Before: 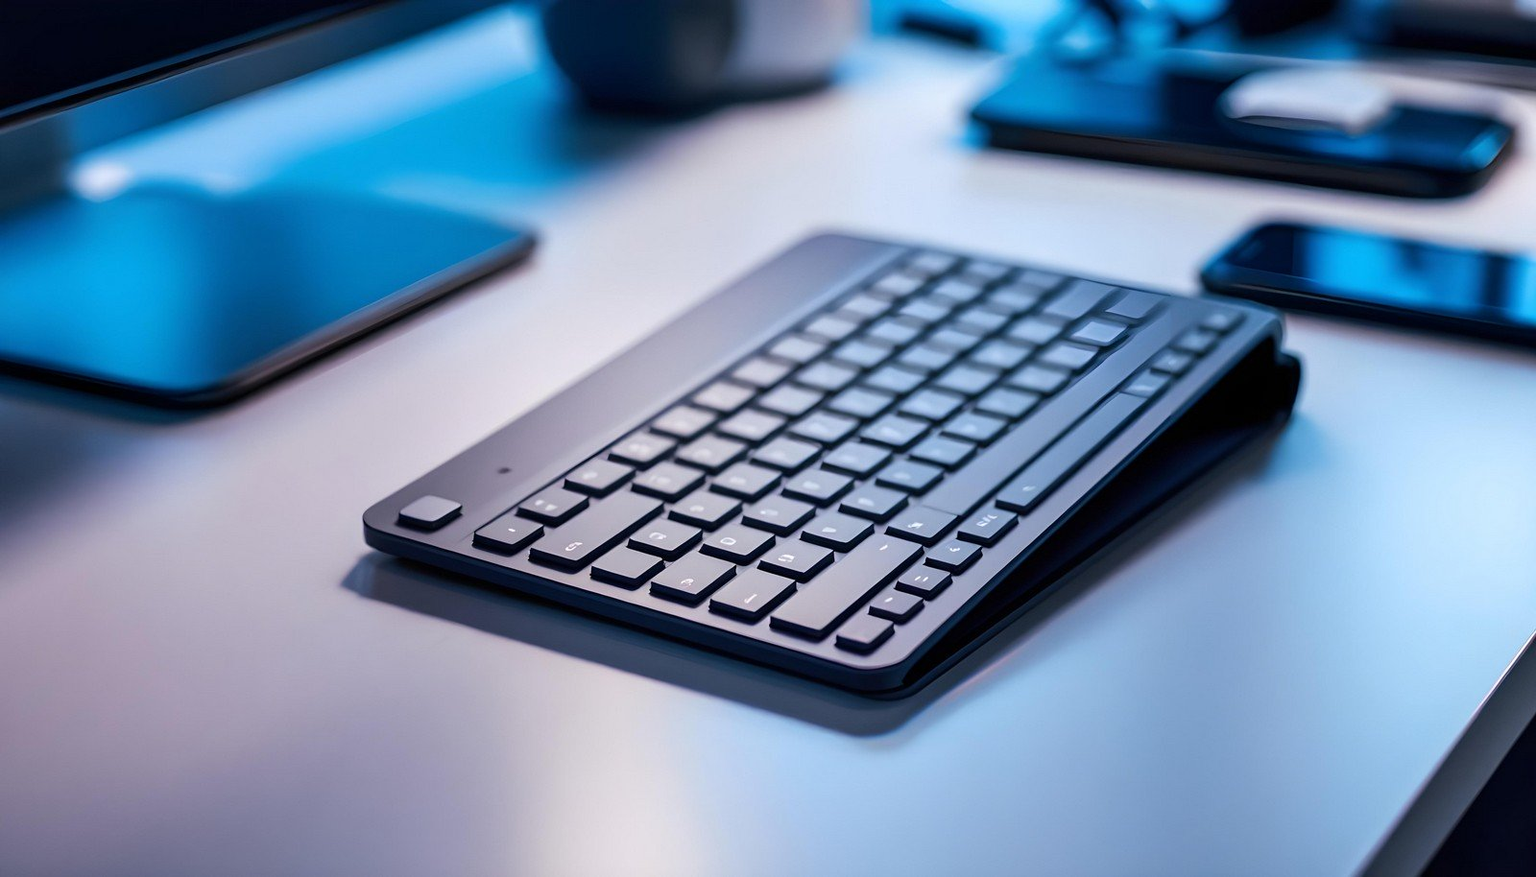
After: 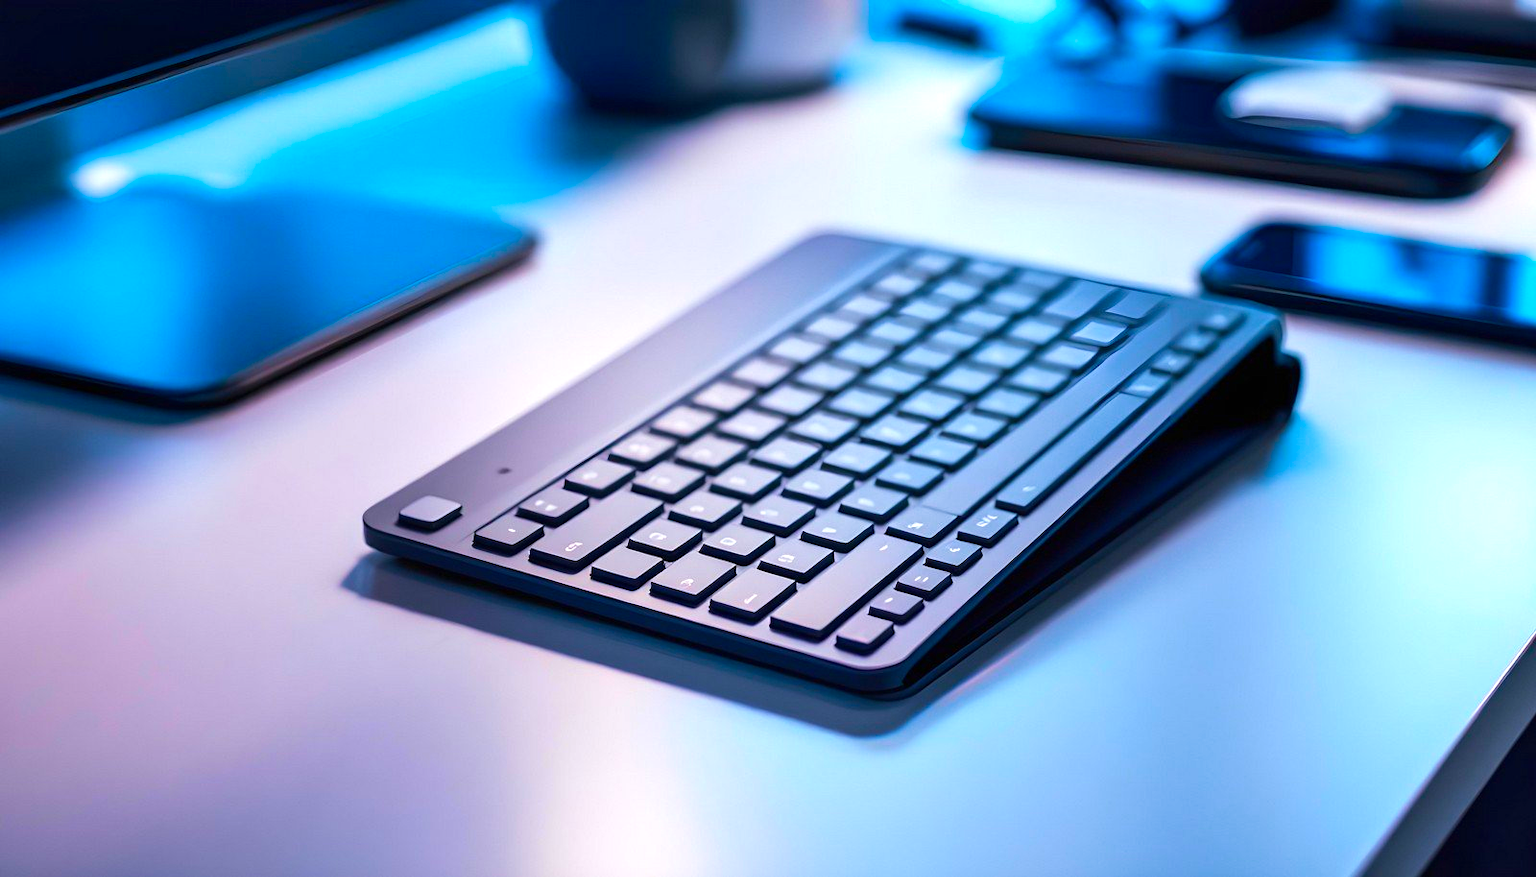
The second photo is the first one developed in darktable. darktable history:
velvia: on, module defaults
color balance rgb: linear chroma grading › global chroma 25.544%, perceptual saturation grading › global saturation 0.011%, global vibrance 20%
exposure: black level correction 0, exposure 0.392 EV, compensate exposure bias true, compensate highlight preservation false
